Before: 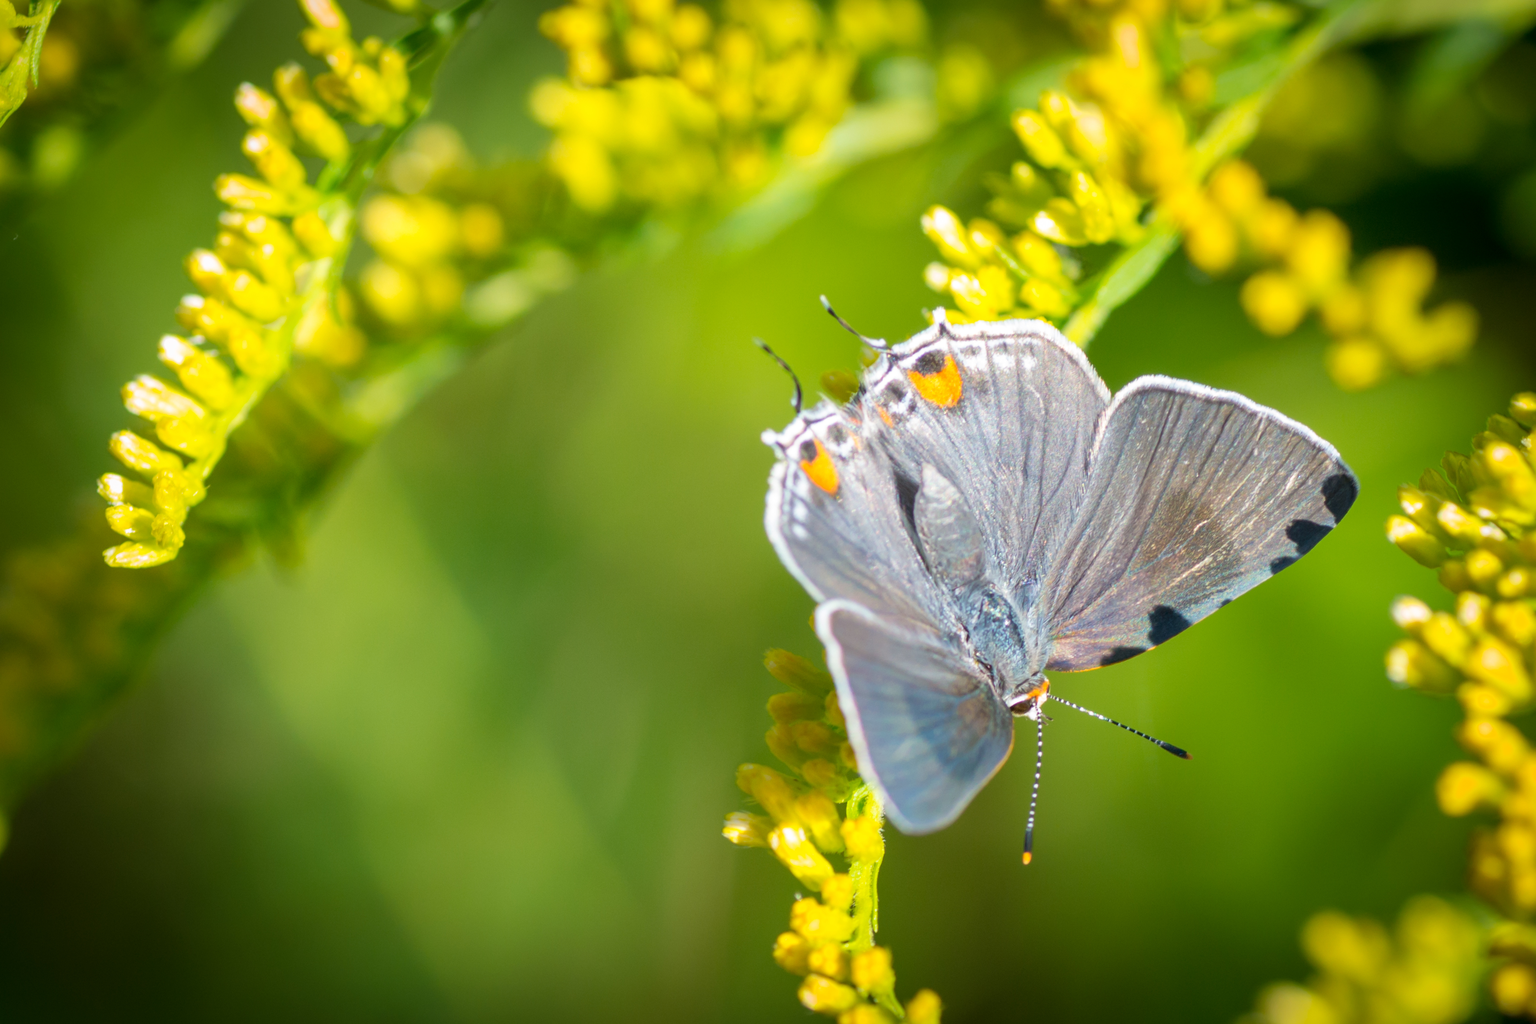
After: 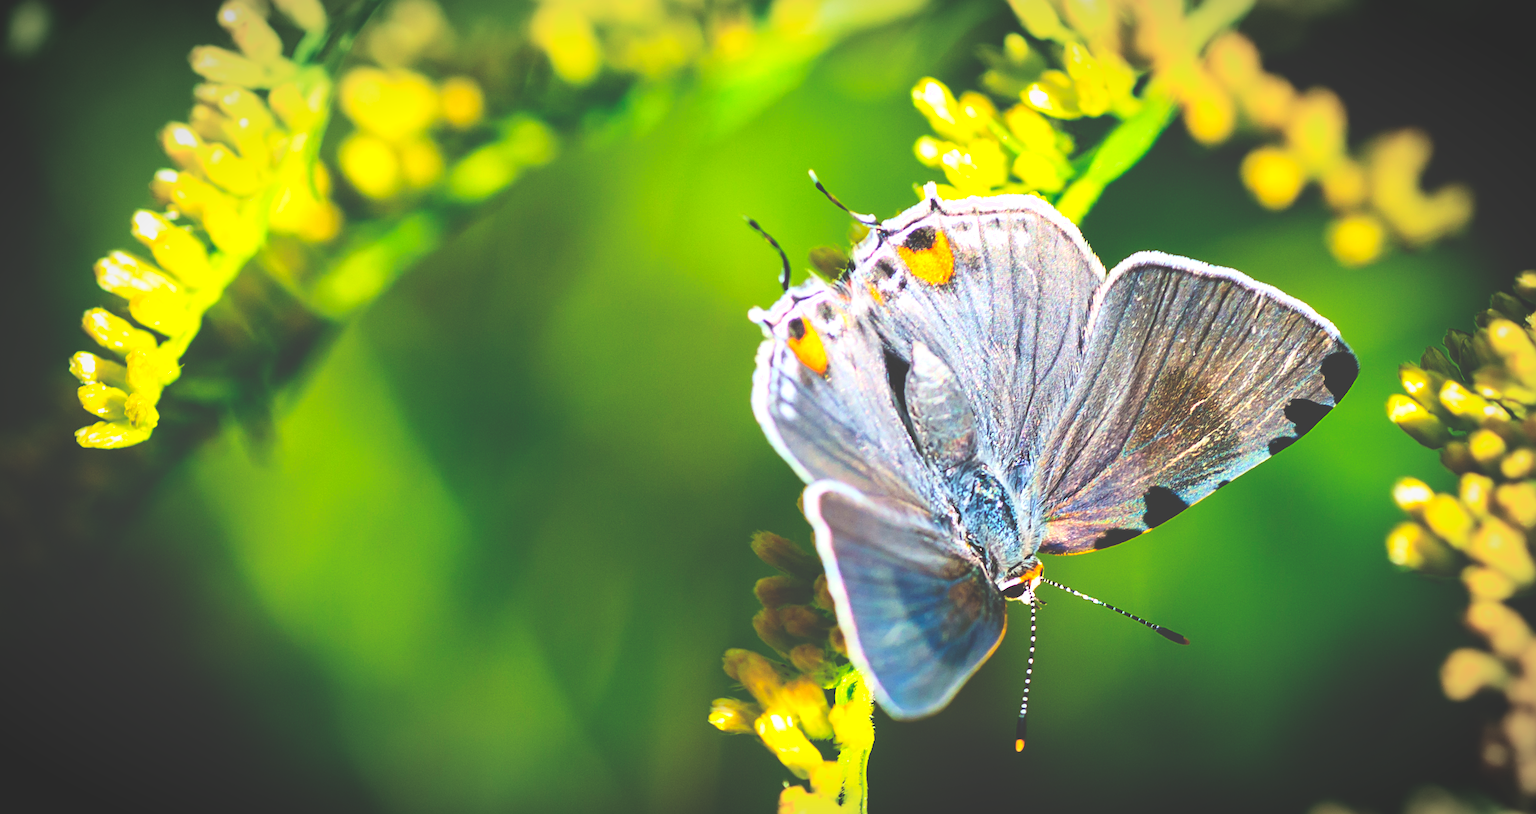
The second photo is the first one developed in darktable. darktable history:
crop and rotate: left 1.947%, top 12.684%, right 0.25%, bottom 9.506%
contrast brightness saturation: contrast 0.202, brightness 0.149, saturation 0.149
vignetting: automatic ratio true, unbound false
sharpen: radius 2.723
base curve: curves: ch0 [(0, 0.036) (0.083, 0.04) (0.804, 1)], preserve colors none
